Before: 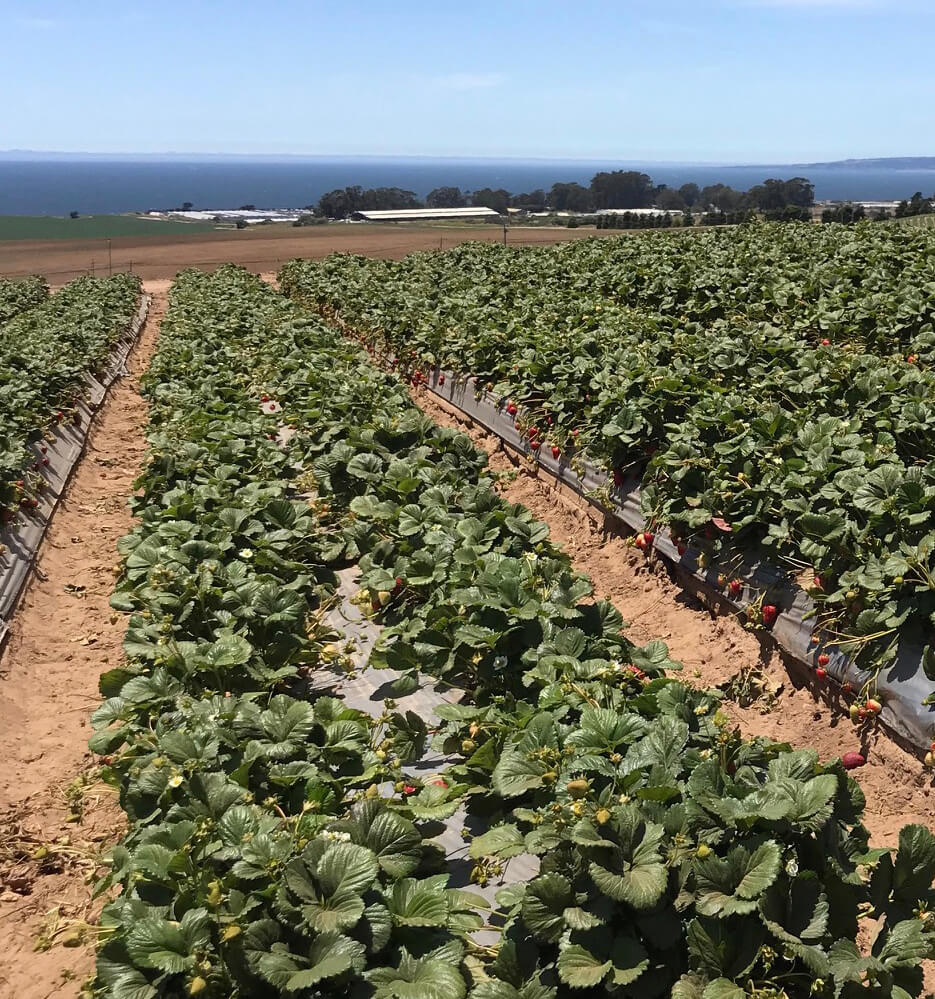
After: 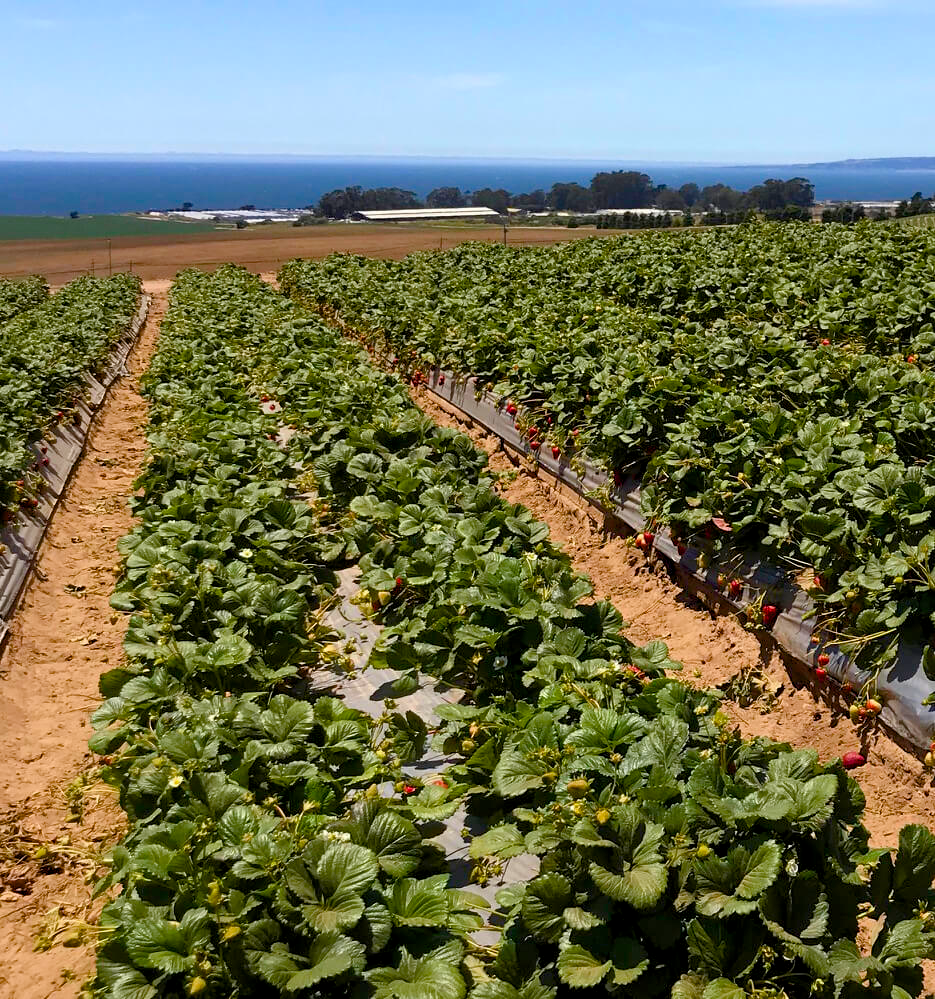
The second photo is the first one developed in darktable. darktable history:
color balance rgb: global offset › luminance -0.514%, linear chroma grading › global chroma 15.217%, perceptual saturation grading › global saturation 25.639%, perceptual saturation grading › highlights -28.427%, perceptual saturation grading › shadows 33.941%, global vibrance 20%
